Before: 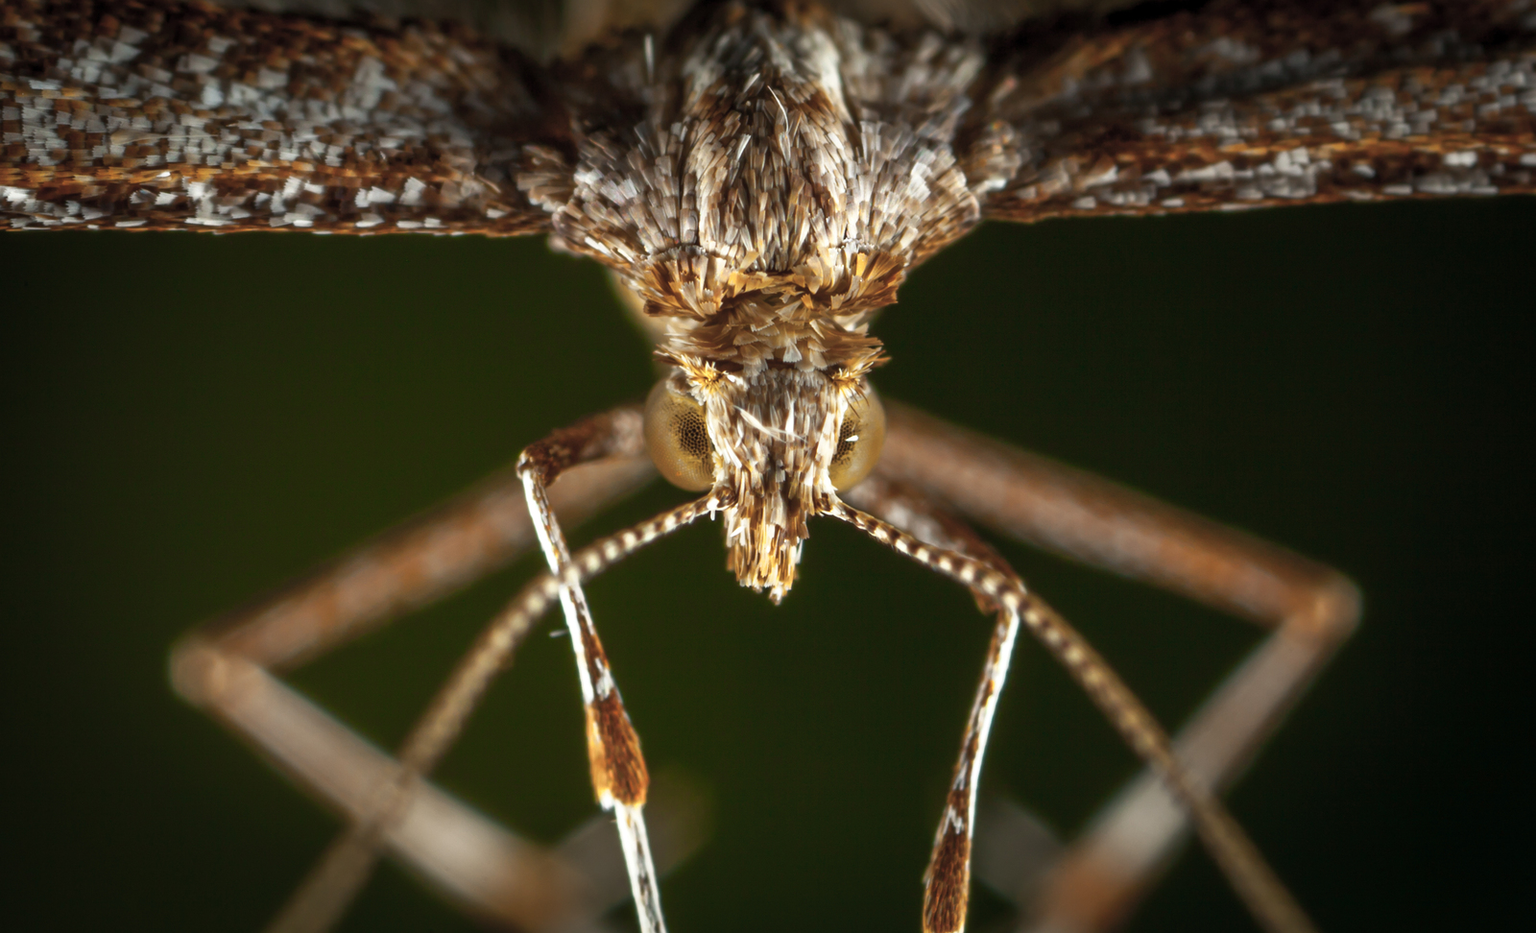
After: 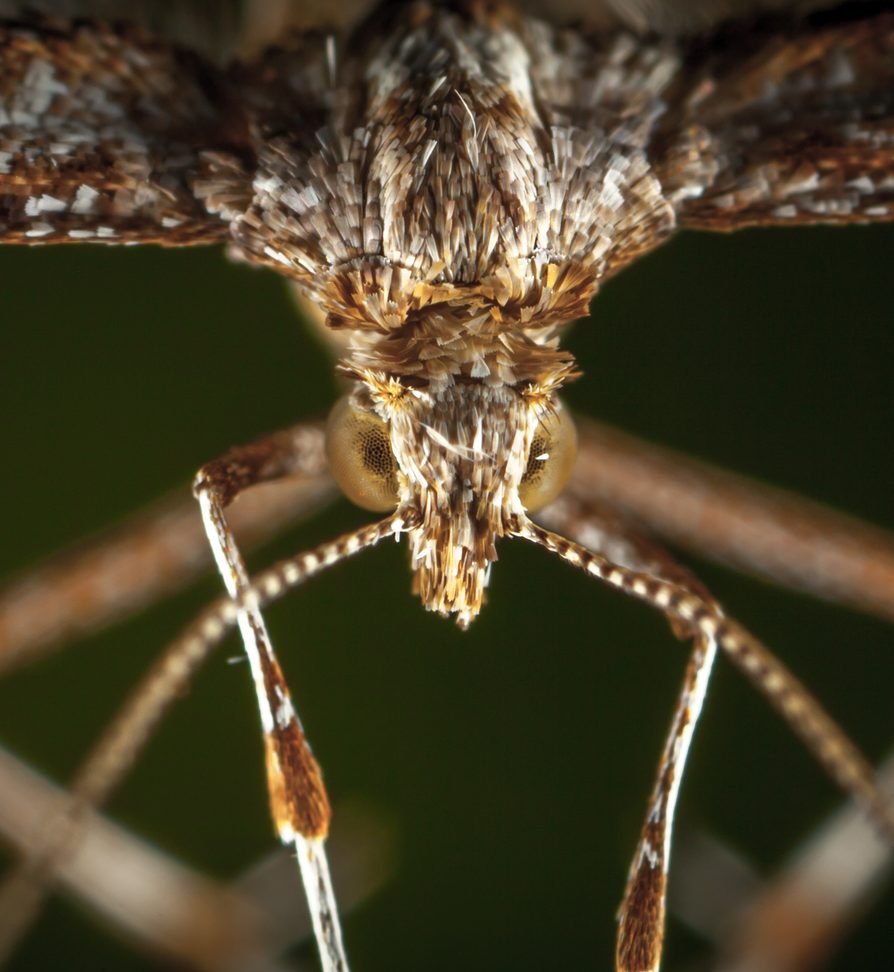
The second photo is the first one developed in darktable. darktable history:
crop: left 21.581%, right 22.494%
